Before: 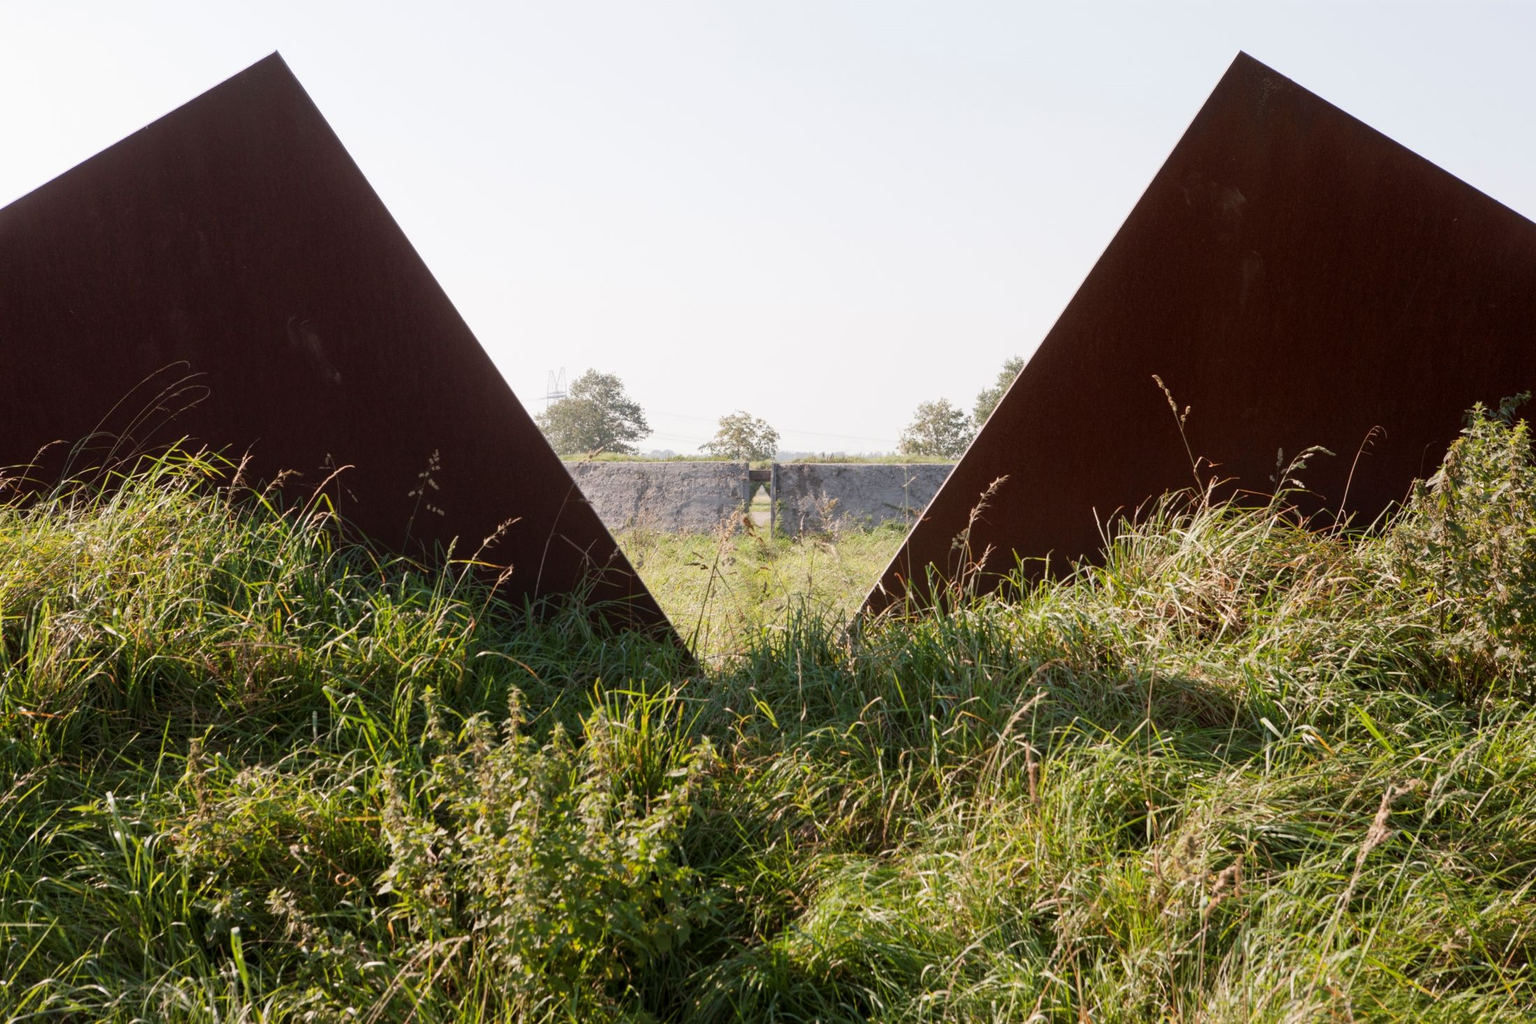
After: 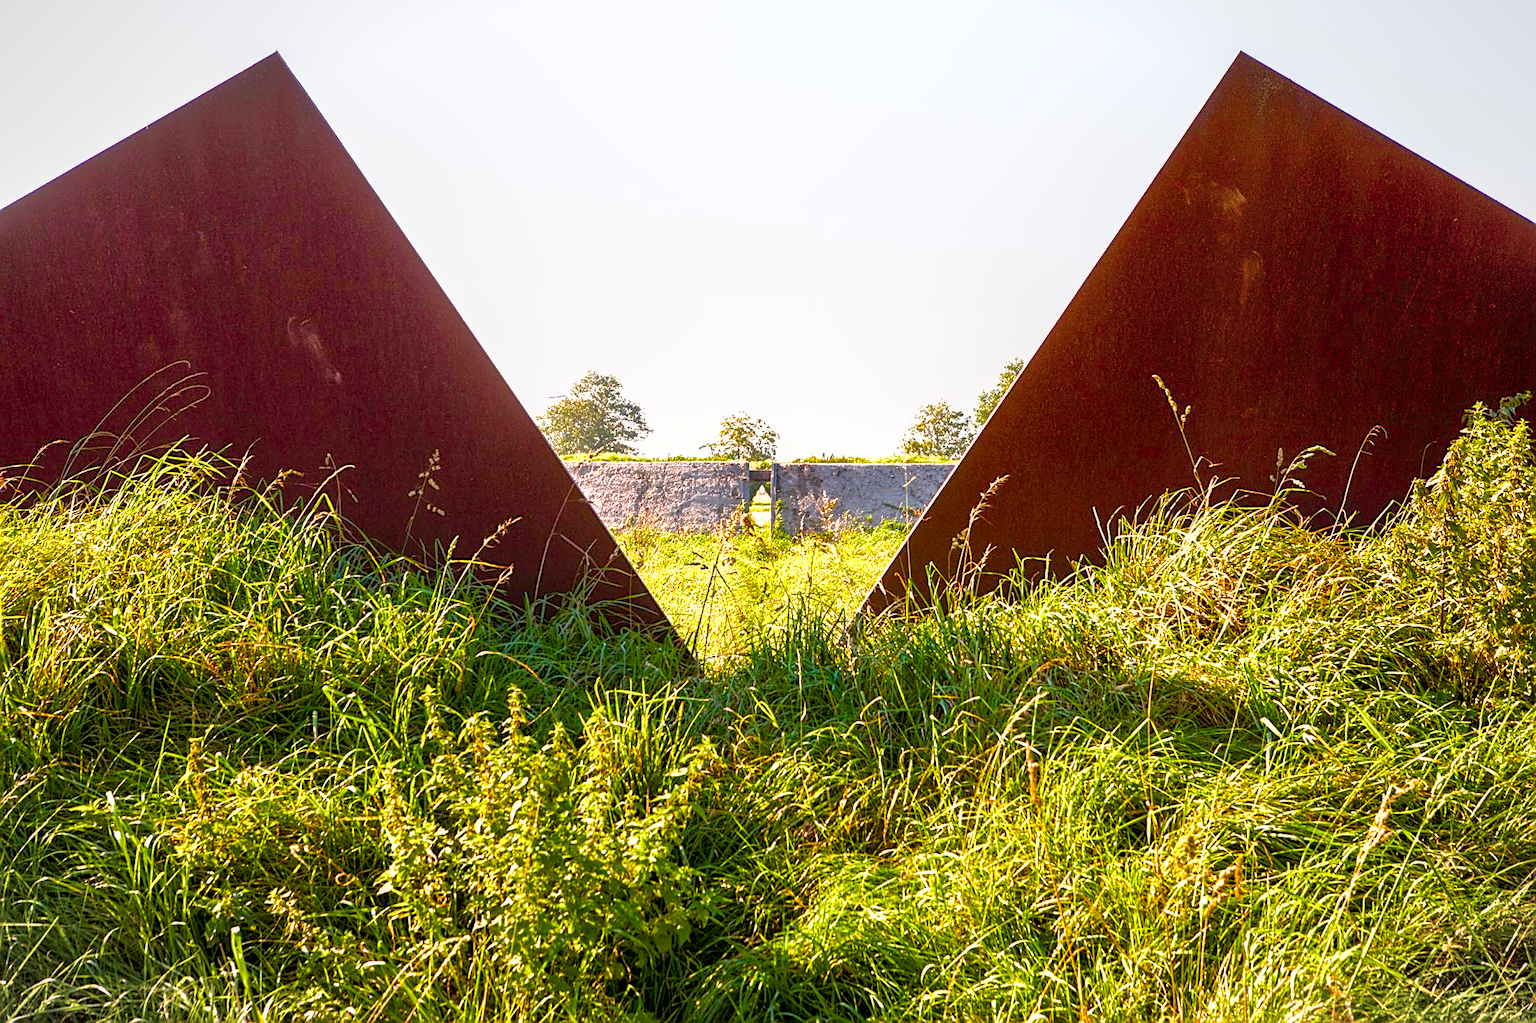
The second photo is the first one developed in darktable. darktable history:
vignetting: fall-off start 100%, brightness -0.282, width/height ratio 1.31
color balance rgb: linear chroma grading › global chroma 25%, perceptual saturation grading › global saturation 40%, perceptual brilliance grading › global brilliance 30%, global vibrance 40%
shadows and highlights: on, module defaults
local contrast: highlights 40%, shadows 60%, detail 136%, midtone range 0.514
sharpen: amount 0.901
